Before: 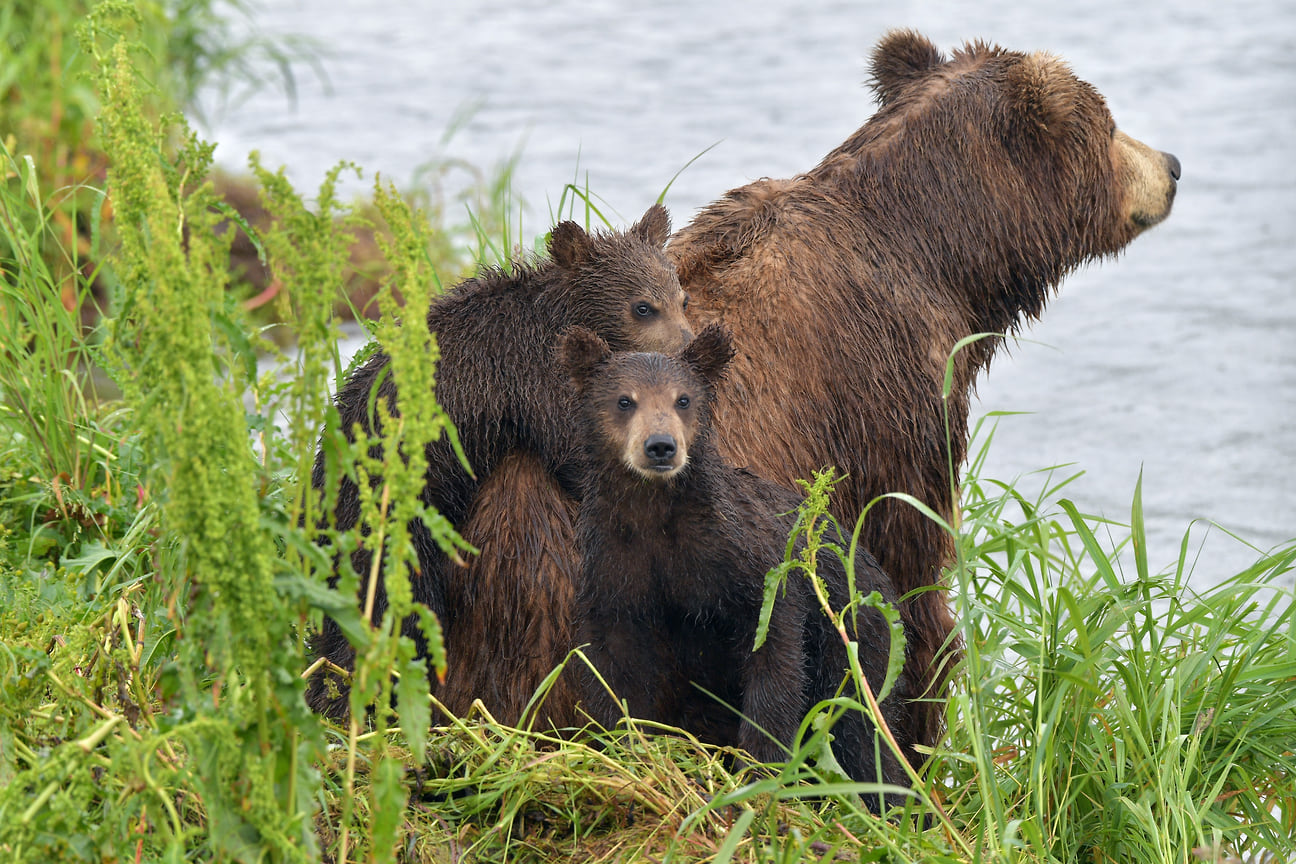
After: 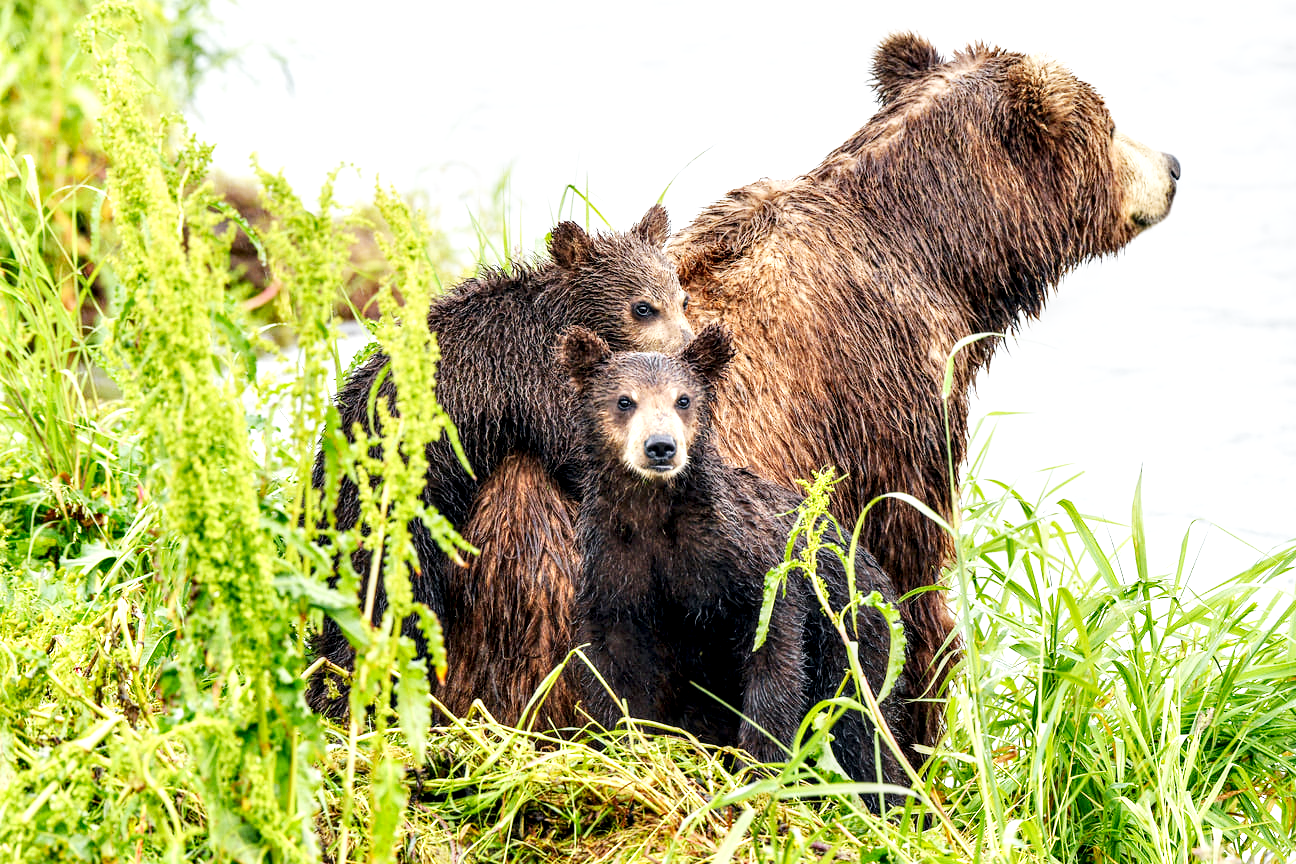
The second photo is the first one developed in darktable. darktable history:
base curve: curves: ch0 [(0, 0) (0.007, 0.004) (0.027, 0.03) (0.046, 0.07) (0.207, 0.54) (0.442, 0.872) (0.673, 0.972) (1, 1)], preserve colors none
exposure: exposure 0.081 EV, compensate highlight preservation false
local contrast: detail 160%
